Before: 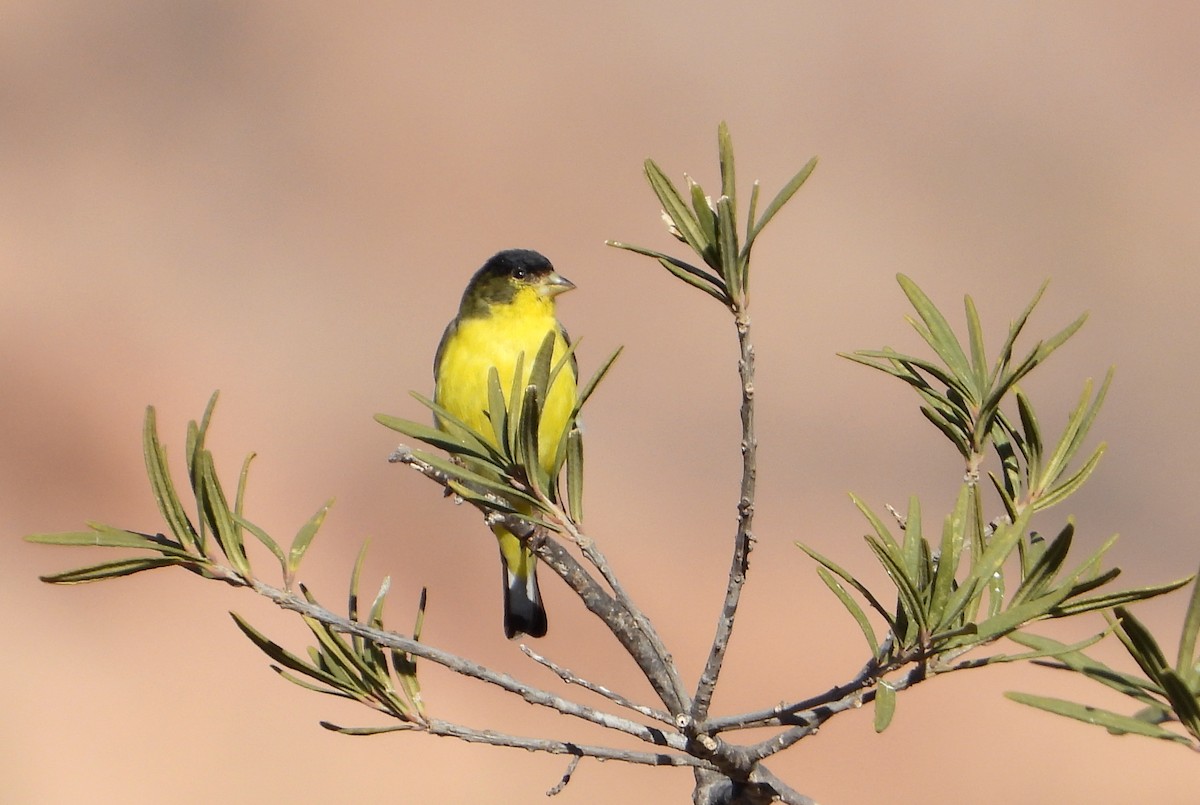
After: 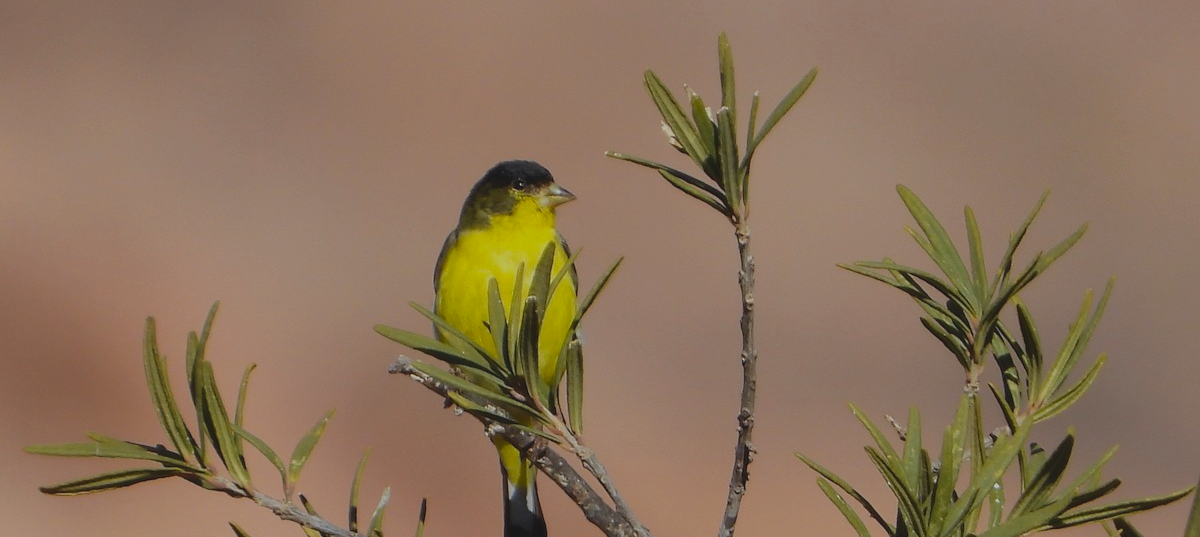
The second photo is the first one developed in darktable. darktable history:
exposure: black level correction -0.016, exposure -1.112 EV, compensate highlight preservation false
color balance rgb: highlights gain › luminance 16.827%, highlights gain › chroma 2.905%, highlights gain › hue 257.12°, perceptual saturation grading › global saturation 19.275%, global vibrance 20%
crop: top 11.178%, bottom 22.05%
